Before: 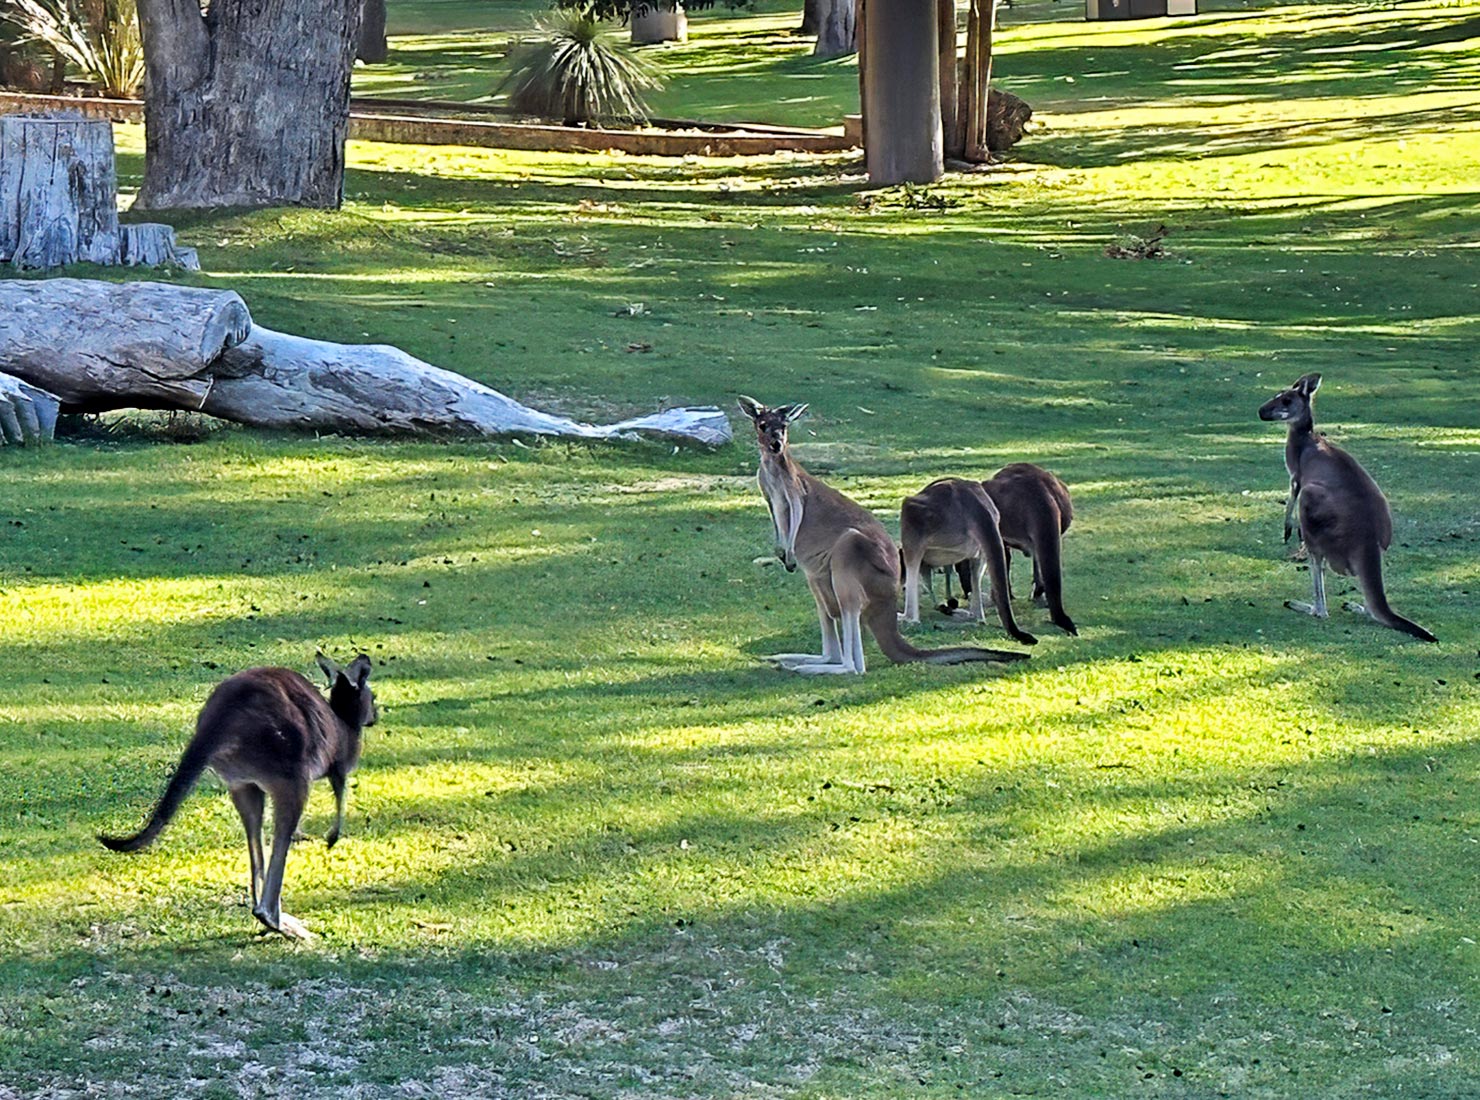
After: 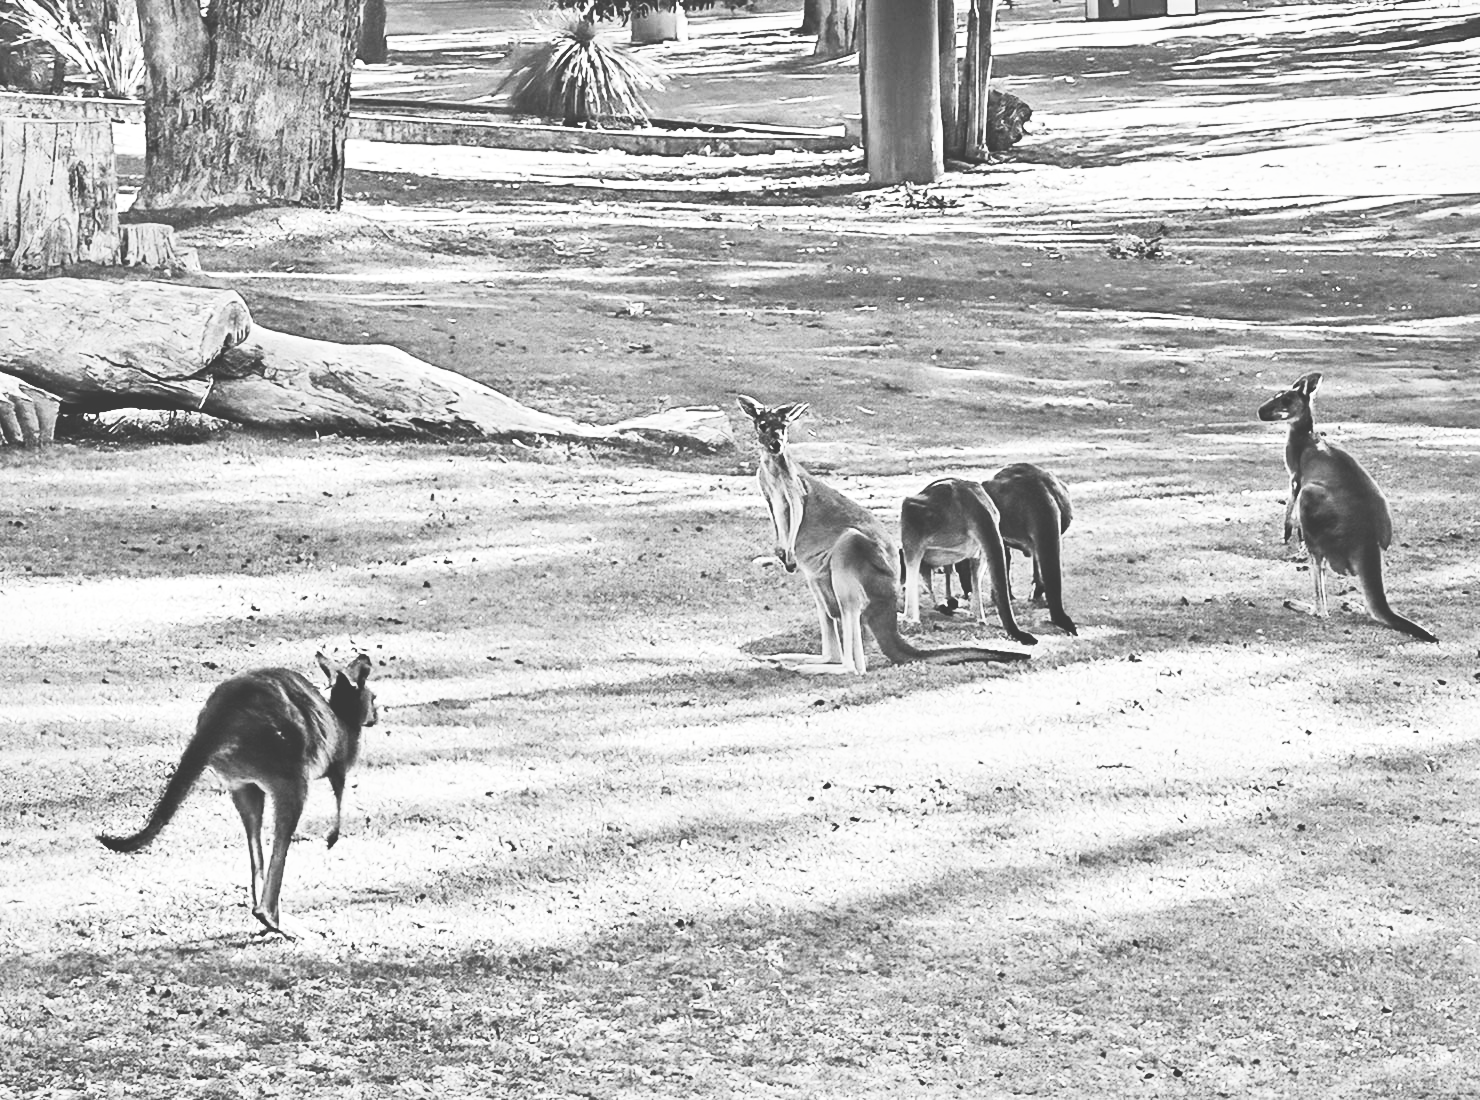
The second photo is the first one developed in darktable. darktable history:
shadows and highlights: shadows 37.03, highlights -28.2, soften with gaussian
contrast brightness saturation: contrast 0.517, brightness 0.465, saturation -0.998
tone equalizer: -8 EV -0.41 EV, -7 EV -0.396 EV, -6 EV -0.344 EV, -5 EV -0.207 EV, -3 EV 0.189 EV, -2 EV 0.334 EV, -1 EV 0.37 EV, +0 EV 0.392 EV, edges refinement/feathering 500, mask exposure compensation -1.57 EV, preserve details no
local contrast: mode bilateral grid, contrast 21, coarseness 50, detail 119%, midtone range 0.2
filmic rgb: black relative exposure -7.65 EV, white relative exposure 4.56 EV, hardness 3.61, color science v6 (2022)
exposure: black level correction -0.063, exposure -0.05 EV, compensate highlight preservation false
